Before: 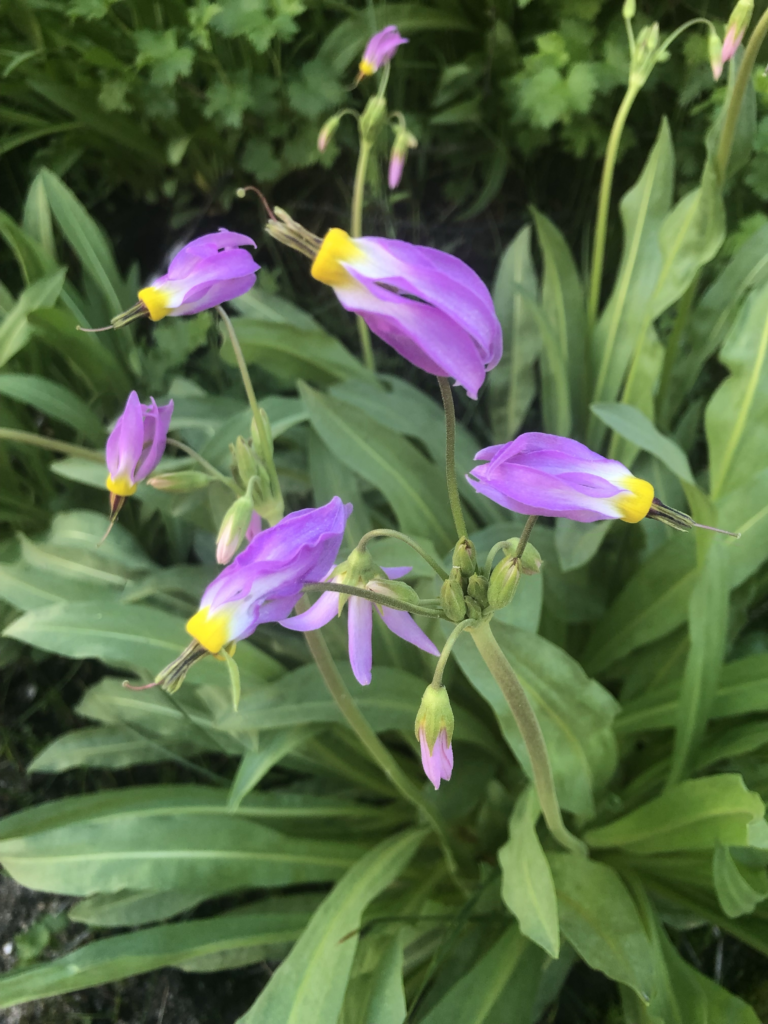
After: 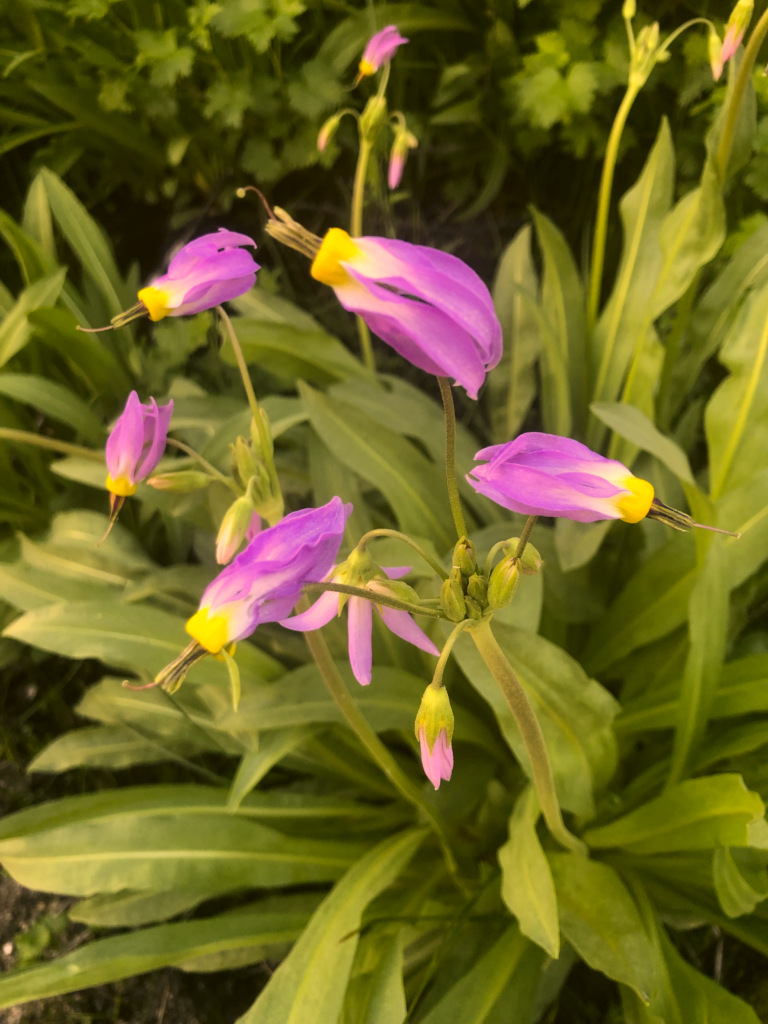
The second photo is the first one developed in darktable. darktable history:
color correction: highlights a* 17.94, highlights b* 35.39, shadows a* 1.48, shadows b* 6.42, saturation 1.01
white balance: red 1, blue 1
